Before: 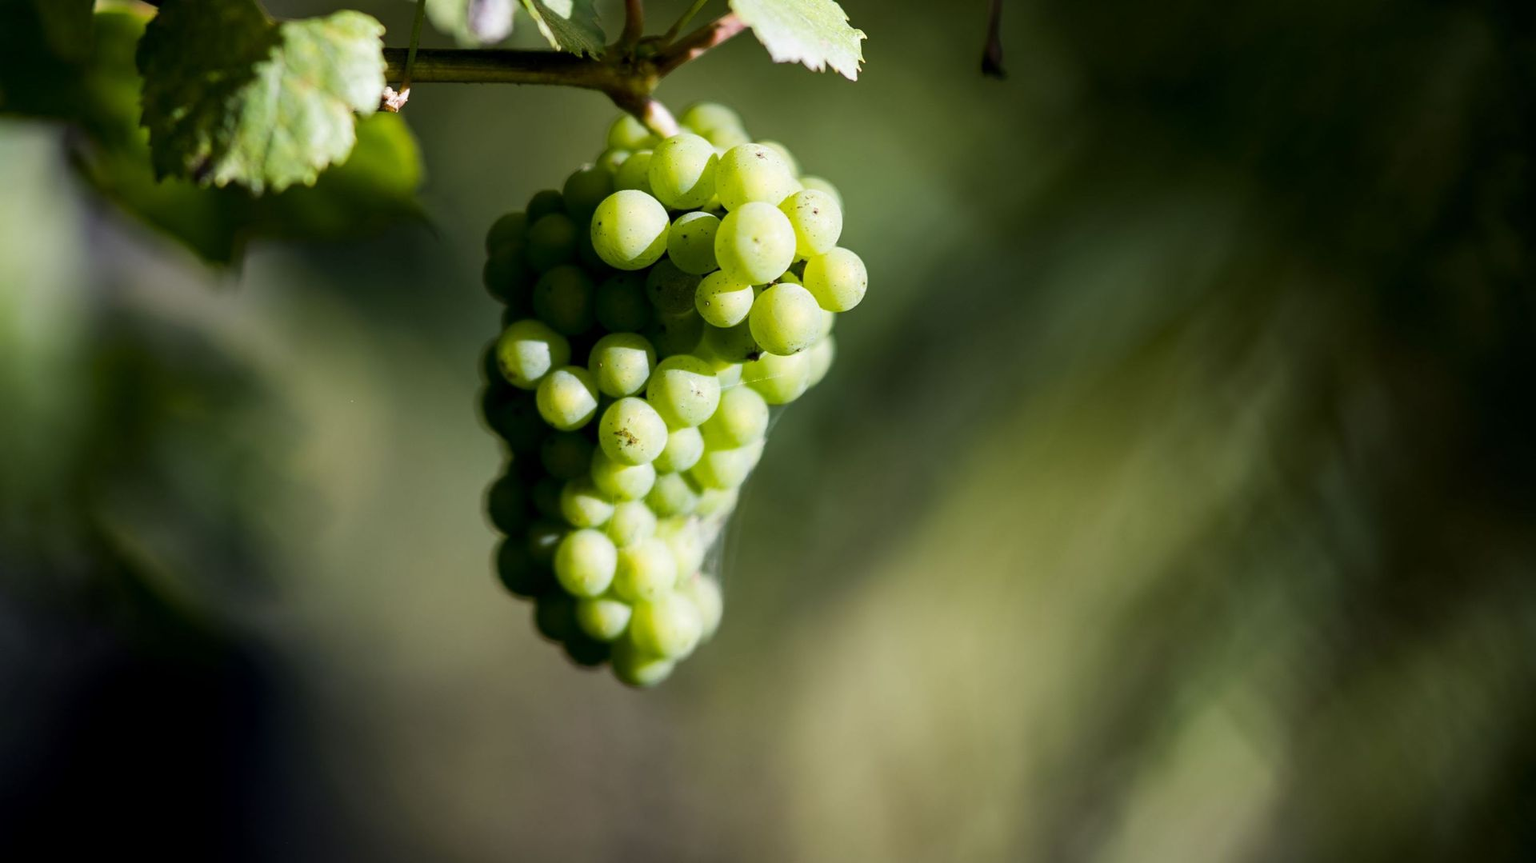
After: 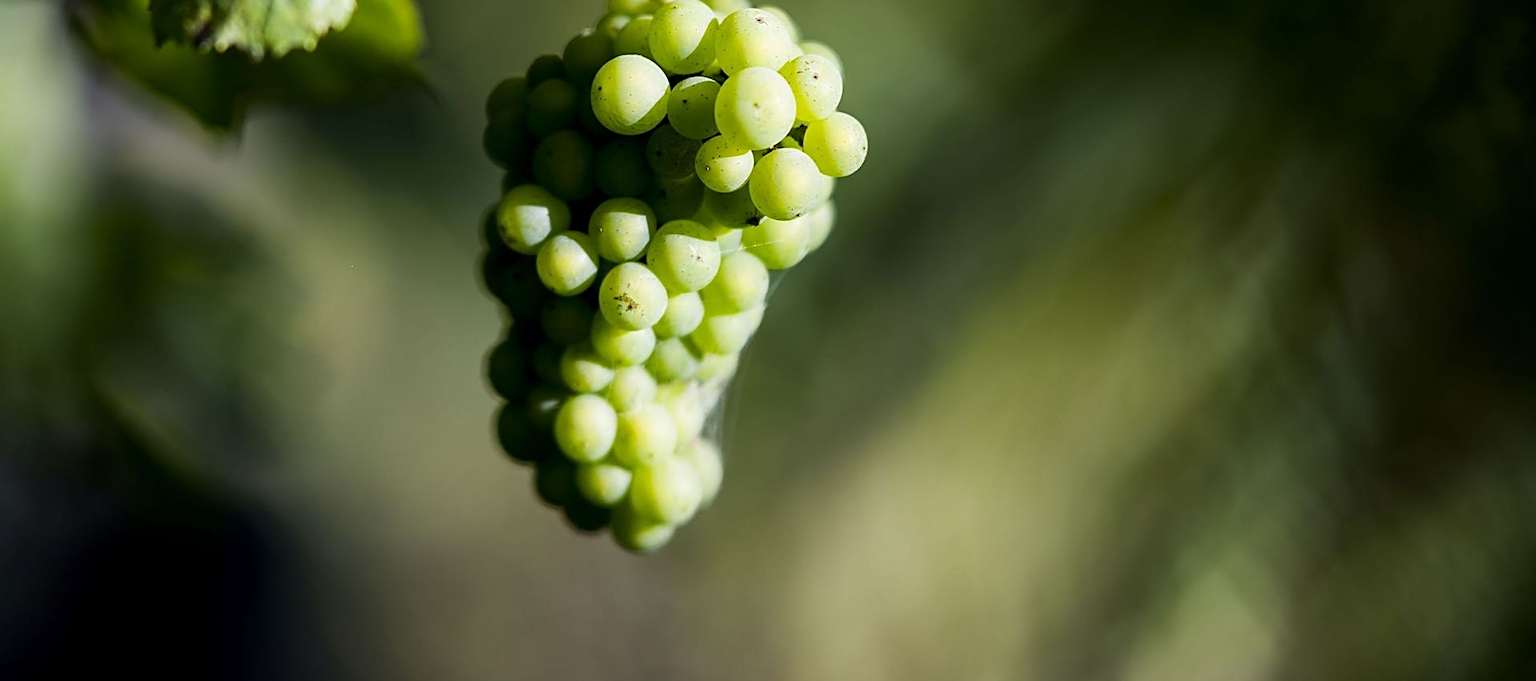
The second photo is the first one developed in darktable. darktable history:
sharpen: on, module defaults
crop and rotate: top 15.709%, bottom 5.304%
